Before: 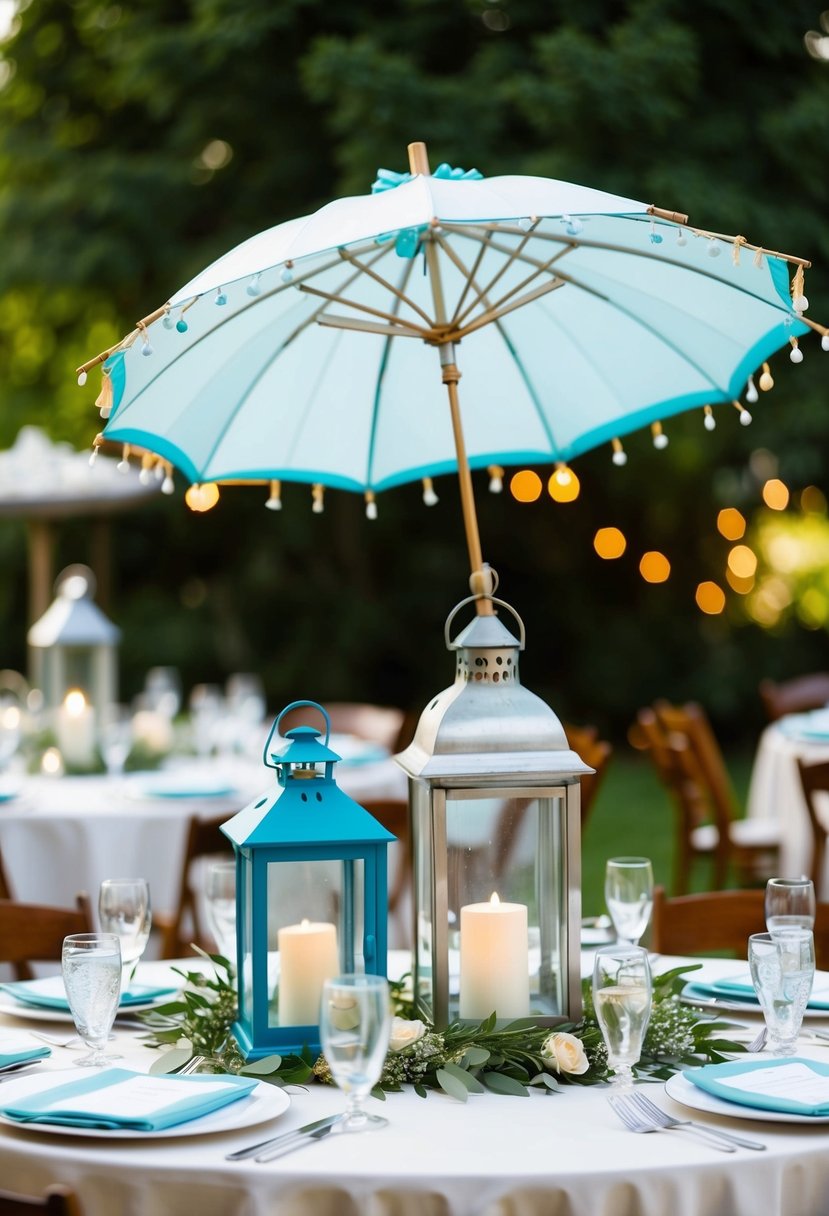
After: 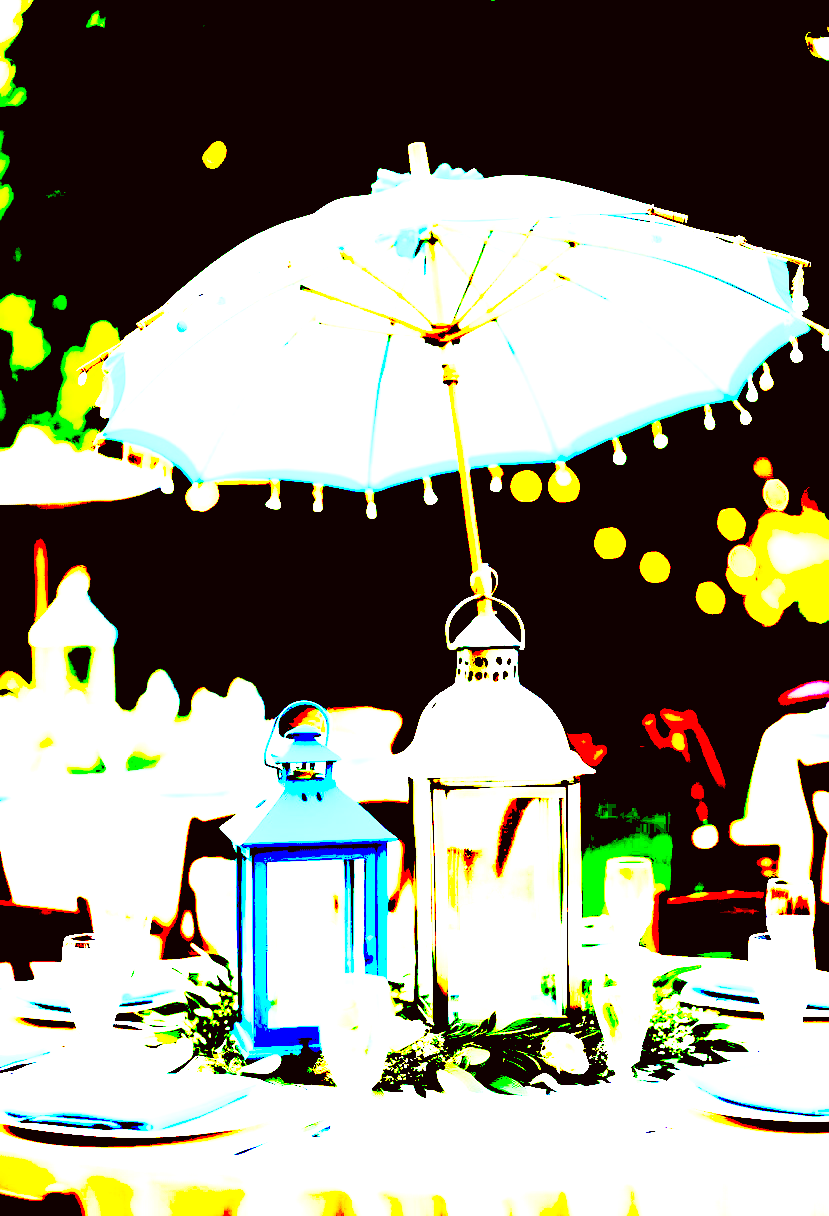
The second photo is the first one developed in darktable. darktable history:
exposure: black level correction 0.1, exposure 3 EV, compensate highlight preservation false
contrast brightness saturation: contrast 0.2, brightness 0.16, saturation 0.22
base curve: curves: ch0 [(0, 0) (0.028, 0.03) (0.121, 0.232) (0.46, 0.748) (0.859, 0.968) (1, 1)], preserve colors none
rgb levels: mode RGB, independent channels, levels [[0, 0.5, 1], [0, 0.521, 1], [0, 0.536, 1]]
color correction: highlights a* -1.43, highlights b* 10.12, shadows a* 0.395, shadows b* 19.35
